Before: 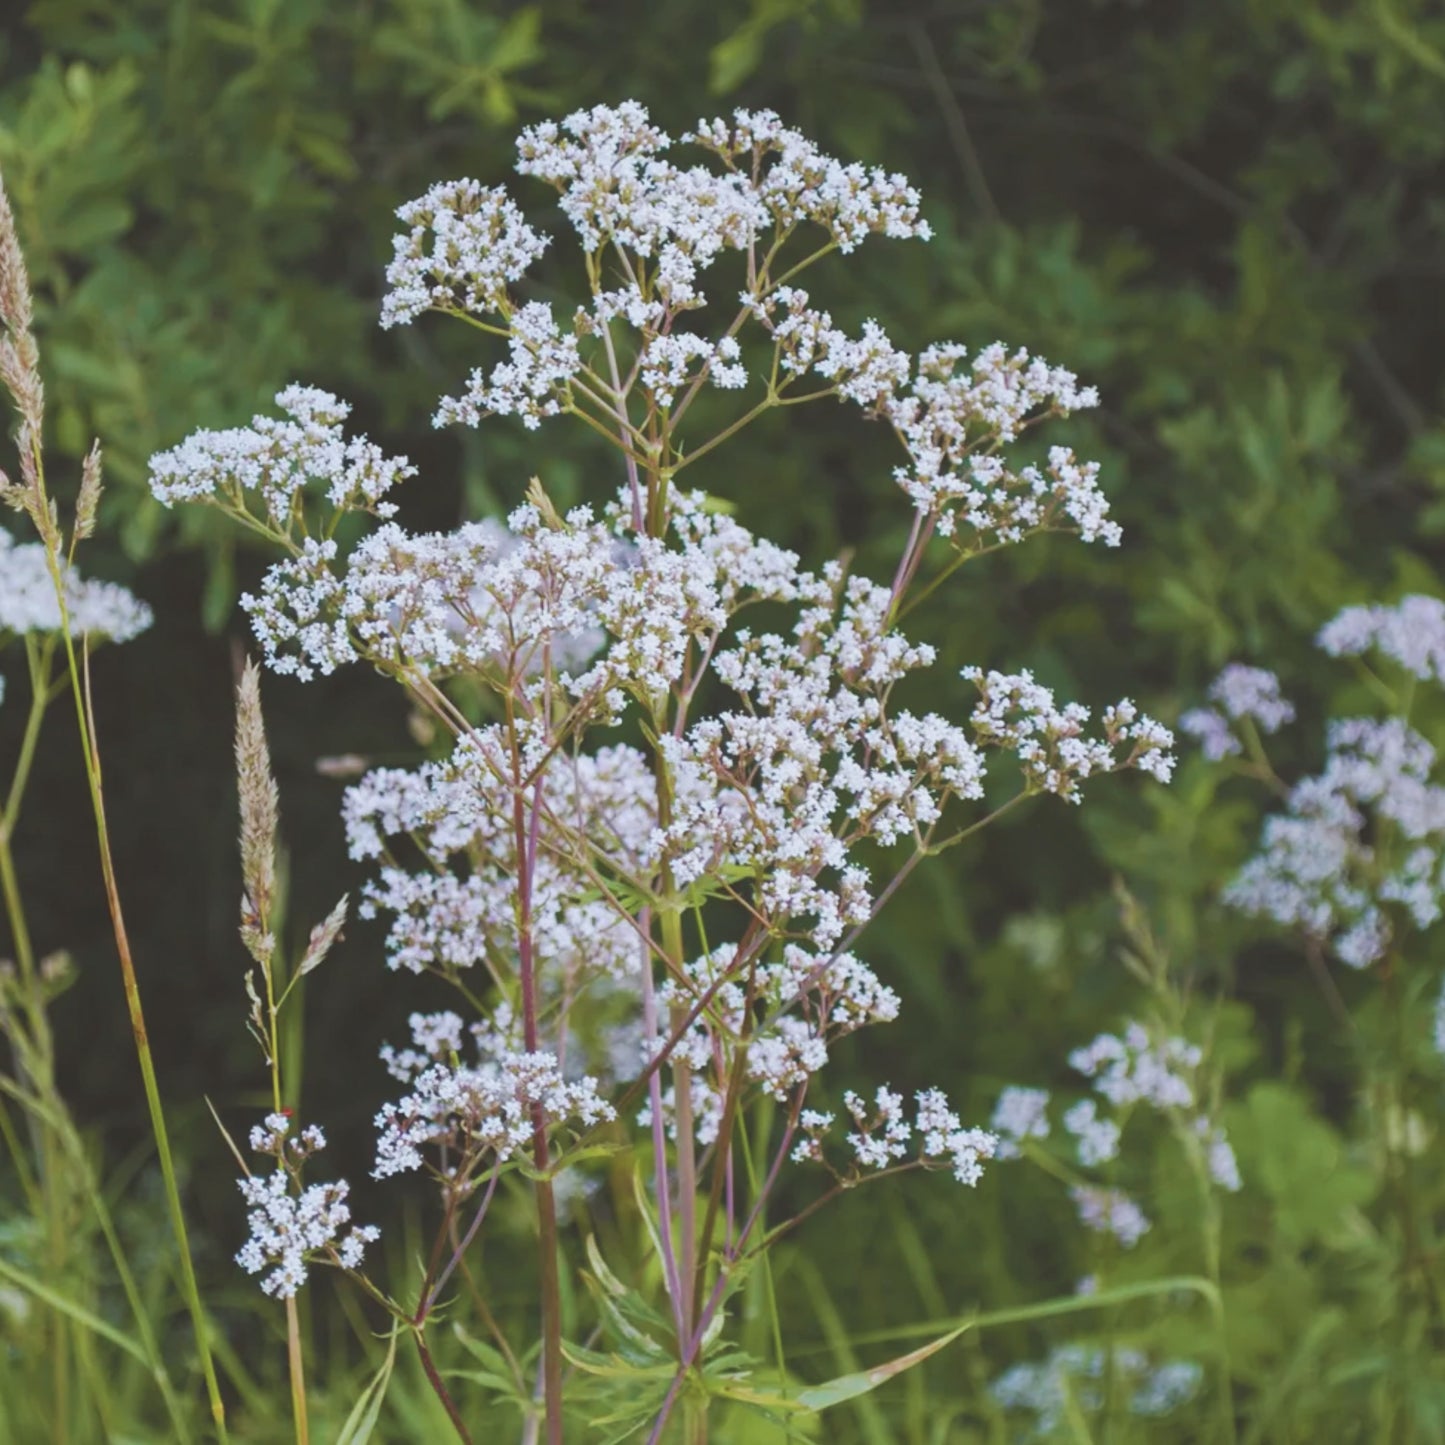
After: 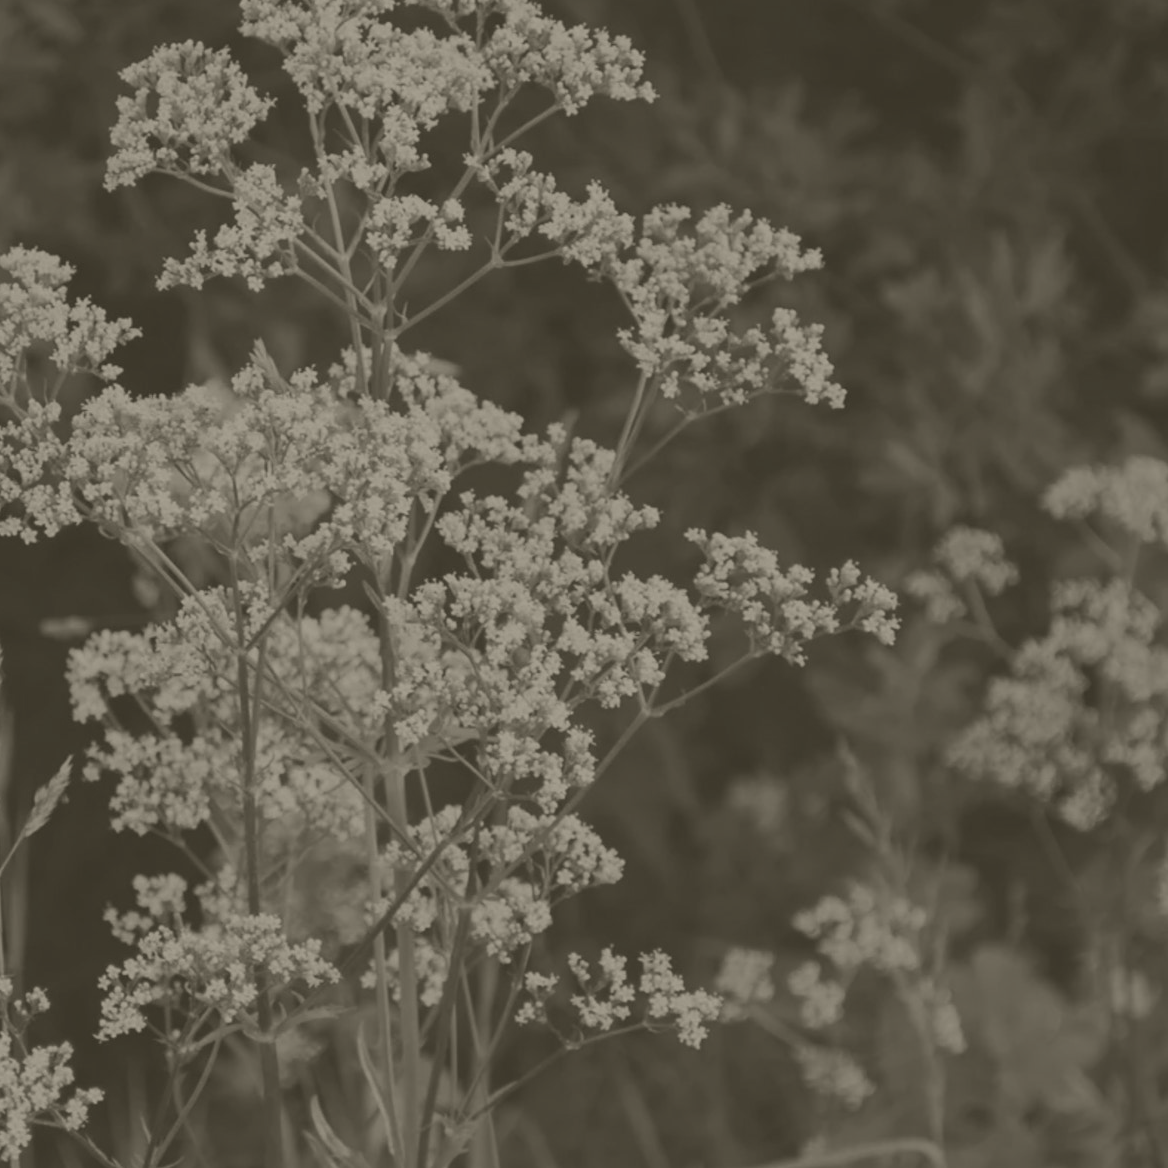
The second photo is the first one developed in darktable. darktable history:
crop: left 19.159%, top 9.58%, bottom 9.58%
colorize: hue 41.44°, saturation 22%, source mix 60%, lightness 10.61%
